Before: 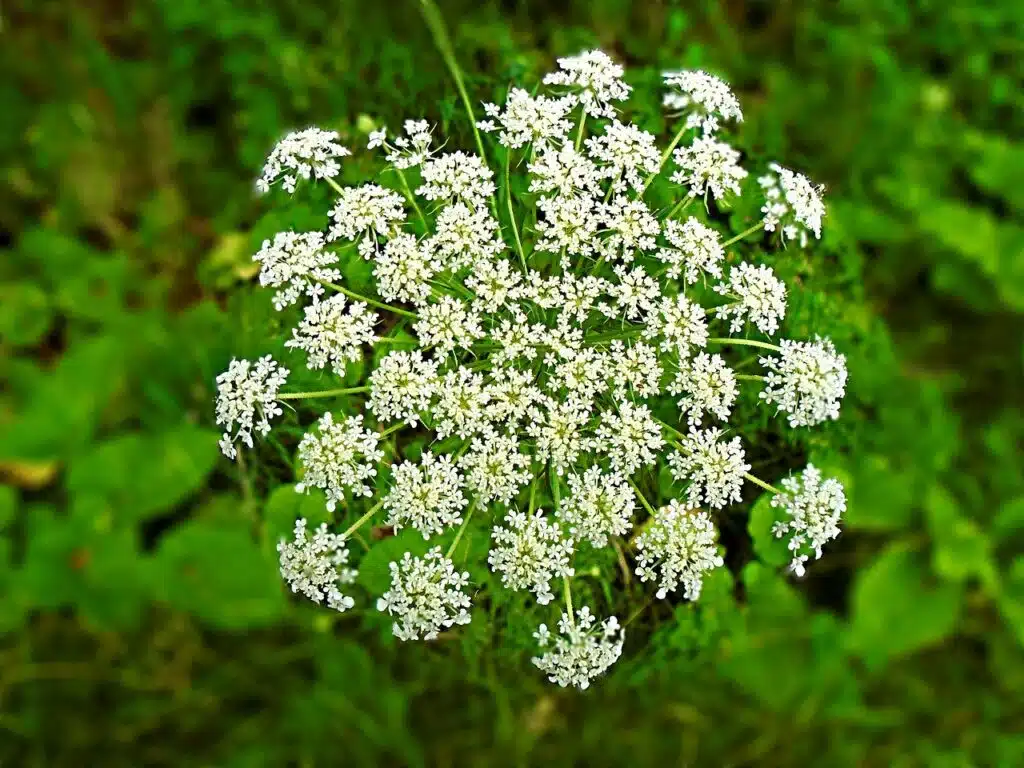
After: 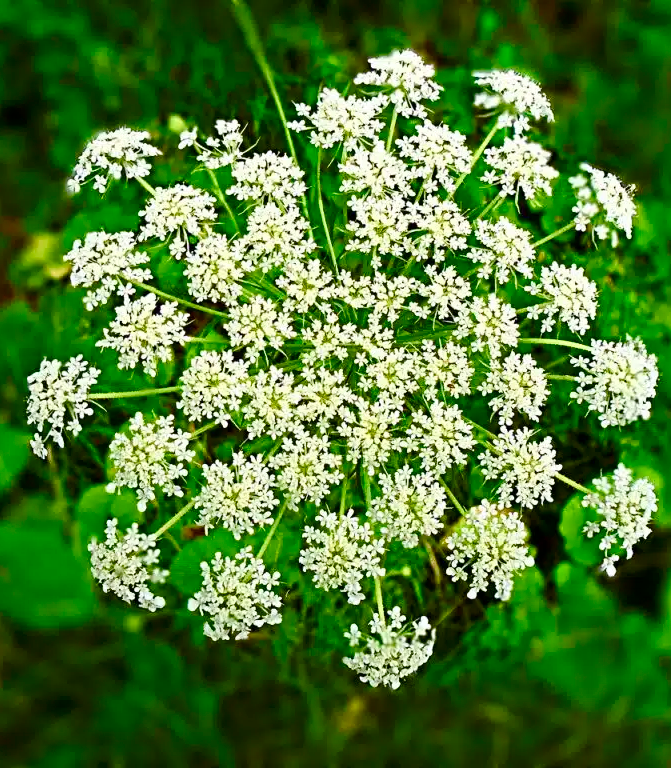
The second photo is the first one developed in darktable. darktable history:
base curve: curves: ch0 [(0, 0) (0.297, 0.298) (1, 1)], exposure shift 0.01
crop and rotate: left 18.508%, right 15.91%
contrast brightness saturation: contrast 0.168, saturation 0.317
shadows and highlights: shadows -23.26, highlights 47.19, soften with gaussian
color balance rgb: perceptual saturation grading › global saturation 20%, perceptual saturation grading › highlights -49.919%, perceptual saturation grading › shadows 25.689%, global vibrance 20%
